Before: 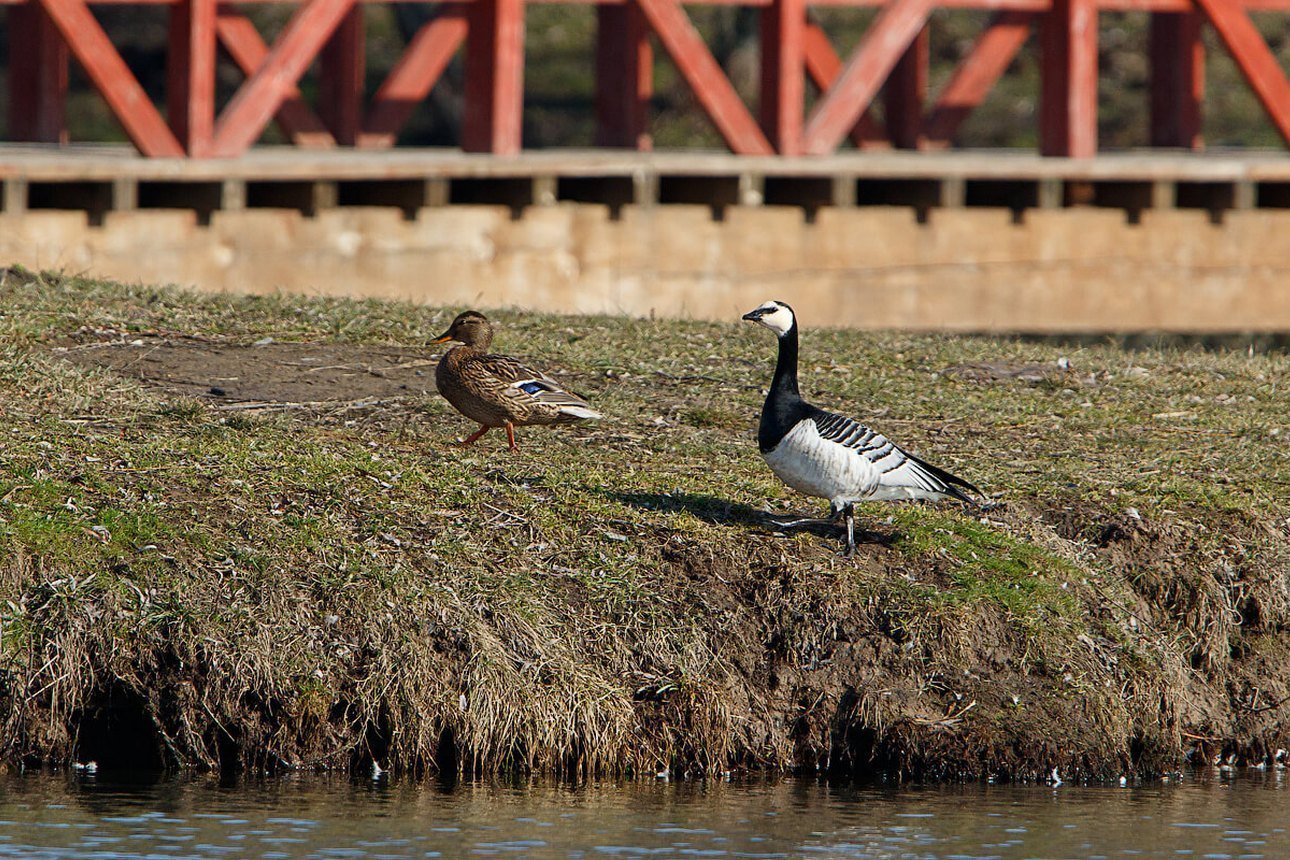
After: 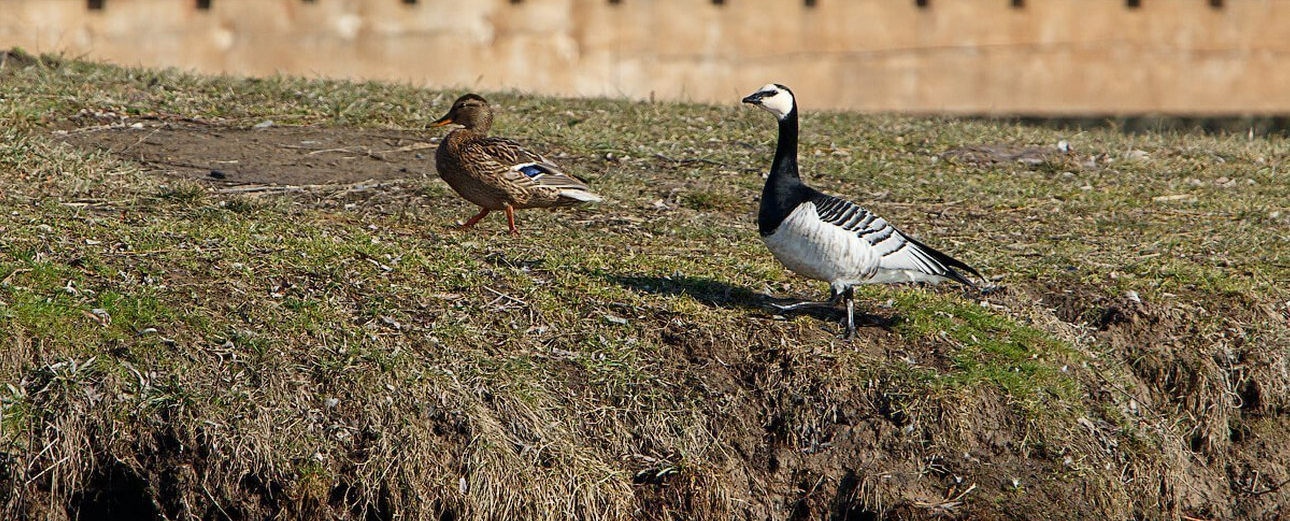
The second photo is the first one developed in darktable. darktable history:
crop and rotate: top 25.398%, bottom 13.936%
